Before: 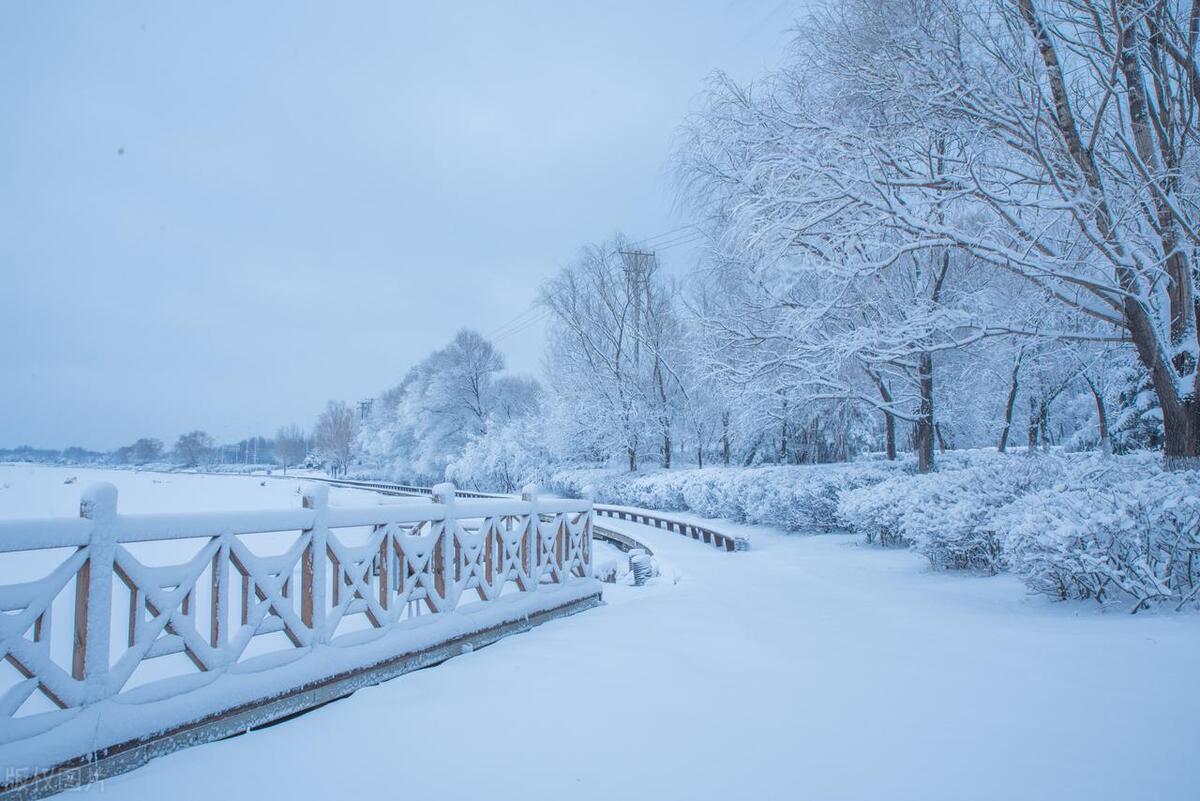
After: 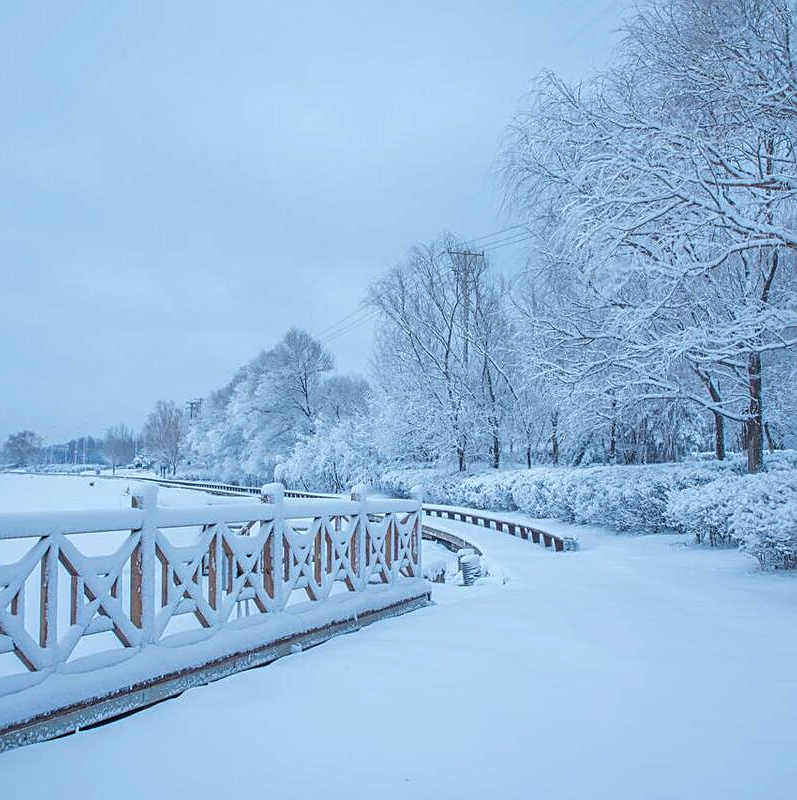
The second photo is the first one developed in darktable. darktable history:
haze removal: compatibility mode true, adaptive false
color correction: highlights a* -2.8, highlights b* -2.77, shadows a* 2.44, shadows b* 2.63
crop and rotate: left 14.294%, right 19.275%
sharpen: on, module defaults
